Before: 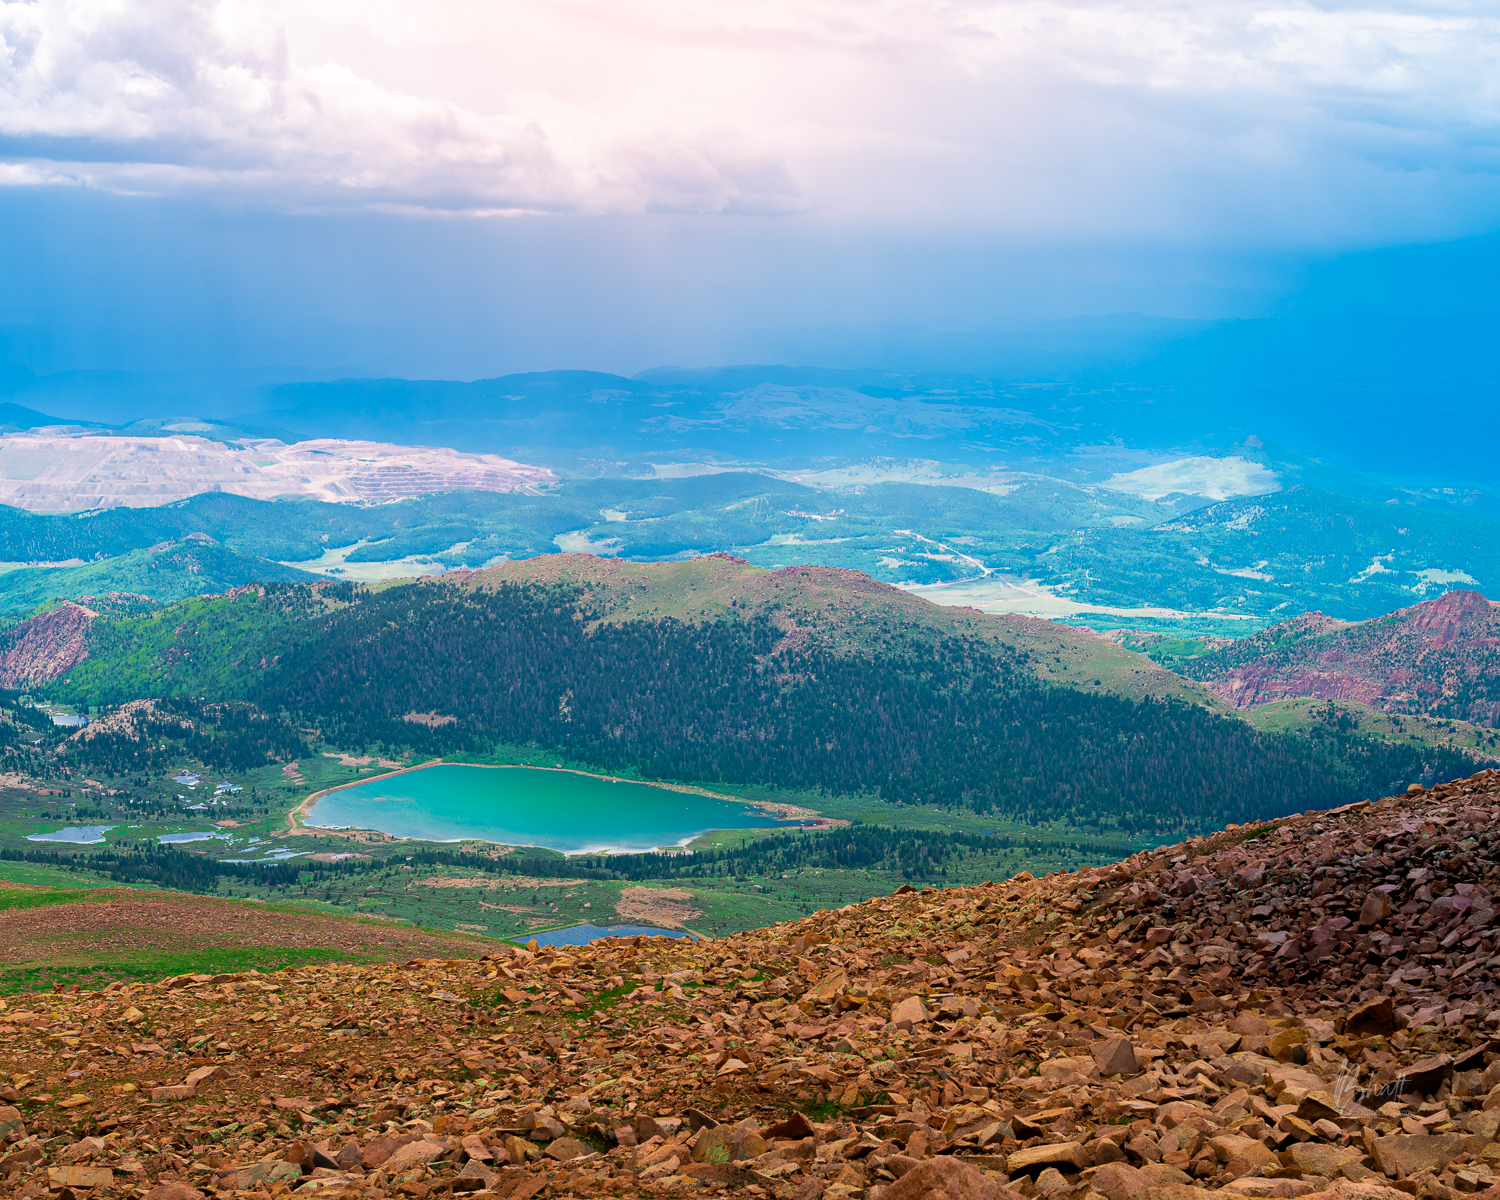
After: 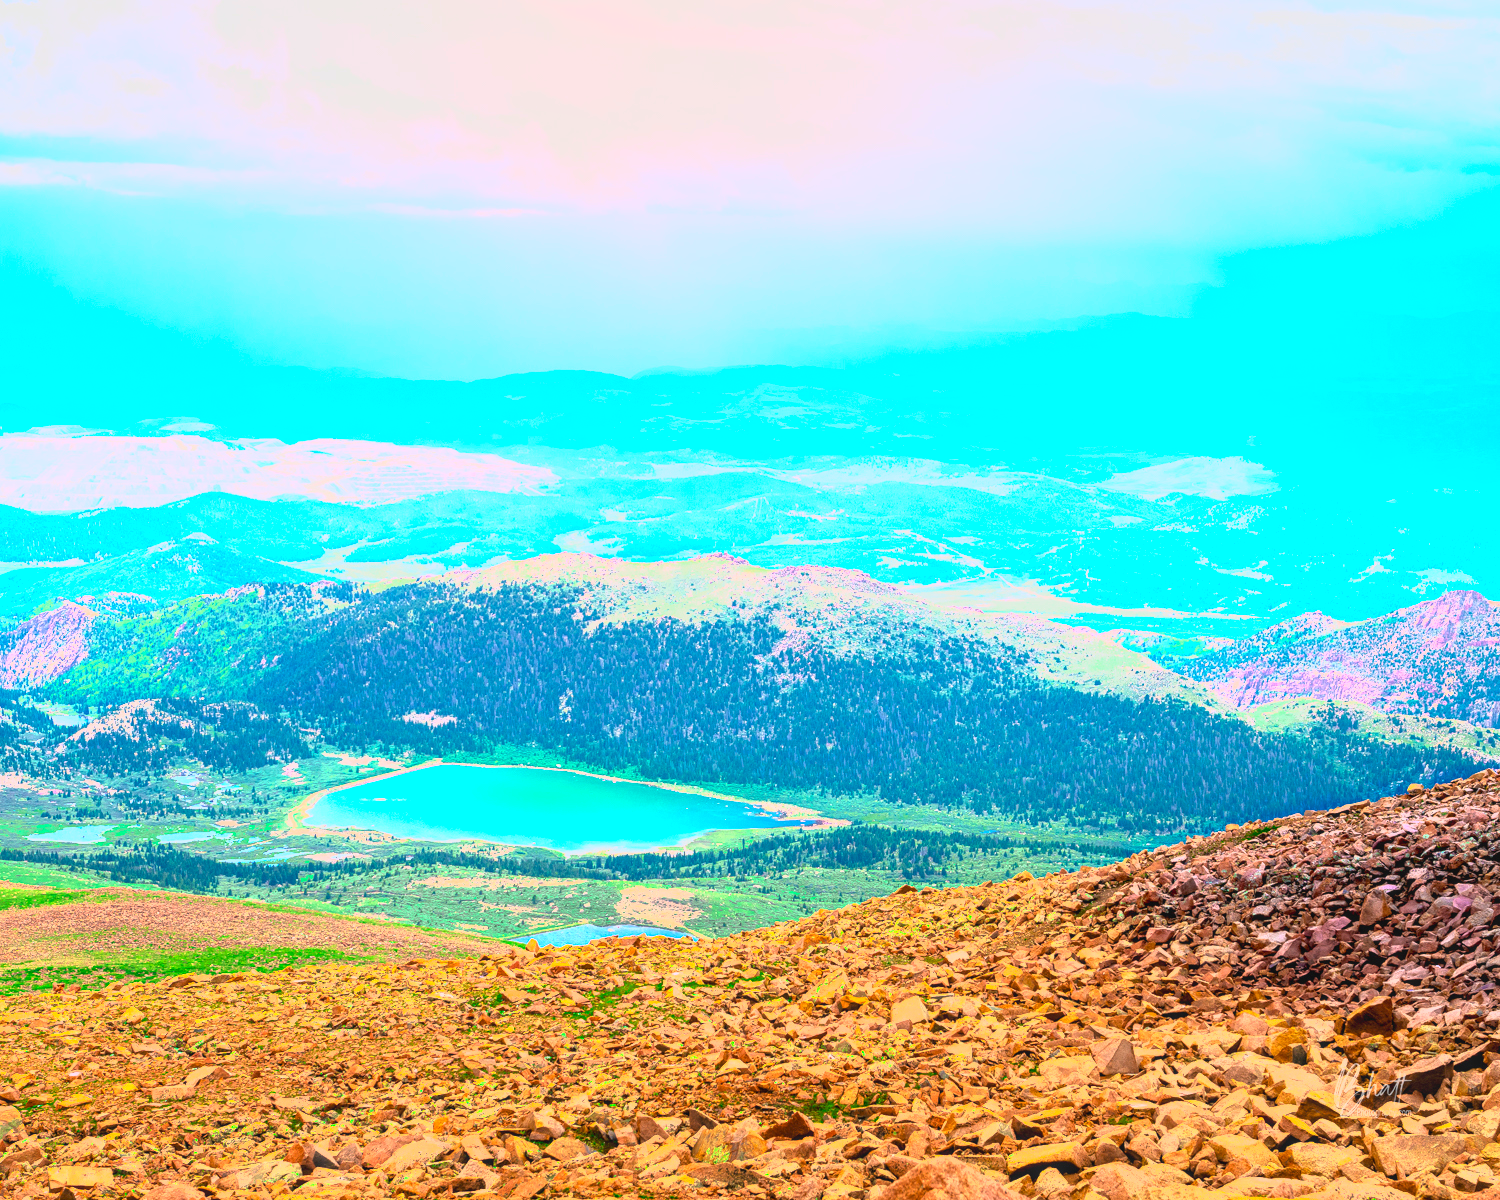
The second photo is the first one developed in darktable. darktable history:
graduated density: on, module defaults
exposure: exposure 2.207 EV, compensate highlight preservation false
local contrast: on, module defaults
lowpass: radius 0.1, contrast 0.85, saturation 1.1, unbound 0
